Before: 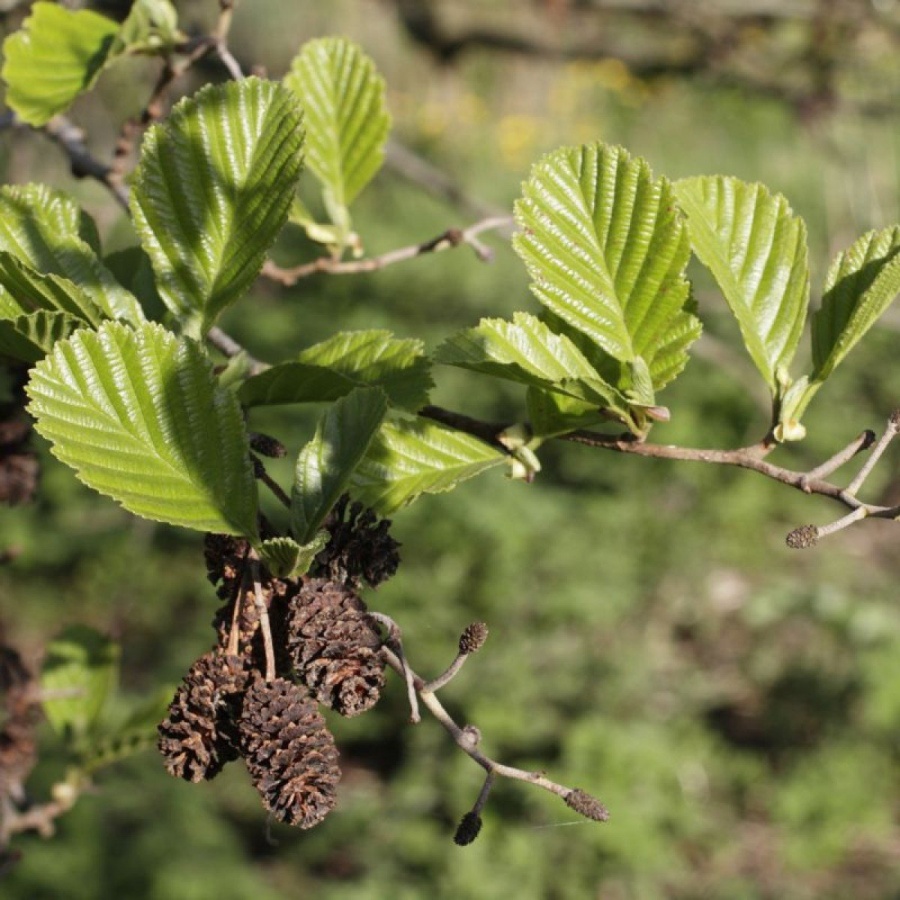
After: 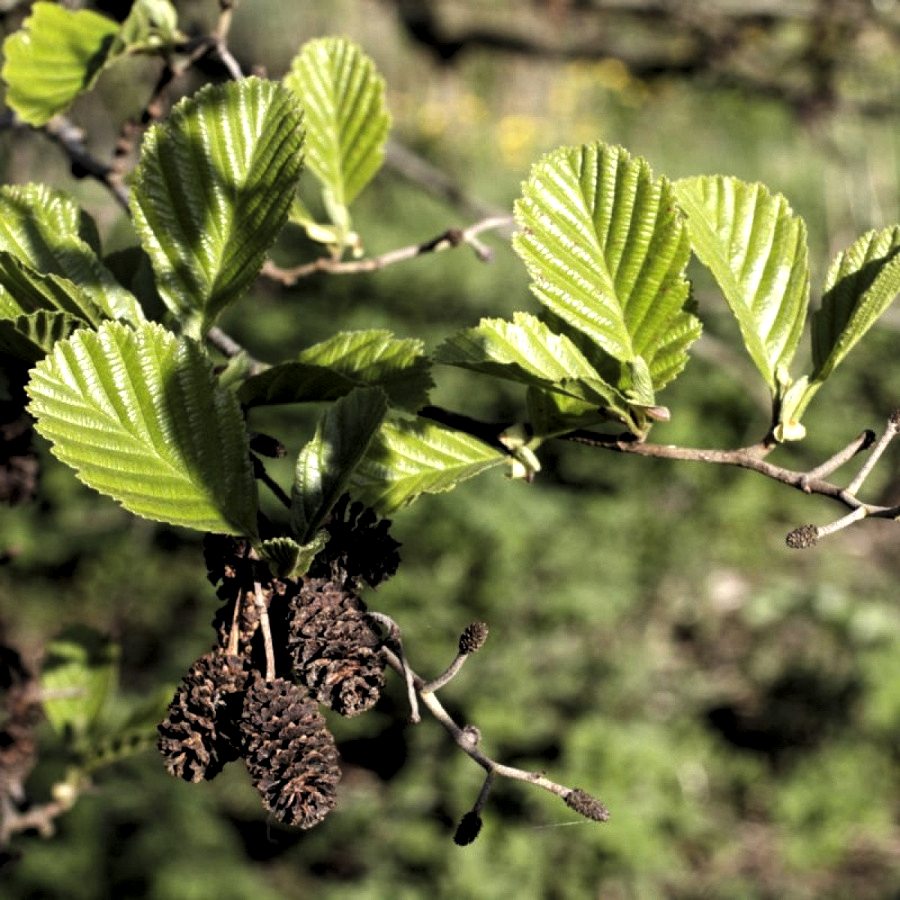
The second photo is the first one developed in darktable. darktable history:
local contrast: highlights 100%, shadows 100%, detail 120%, midtone range 0.2
levels: levels [0.129, 0.519, 0.867]
